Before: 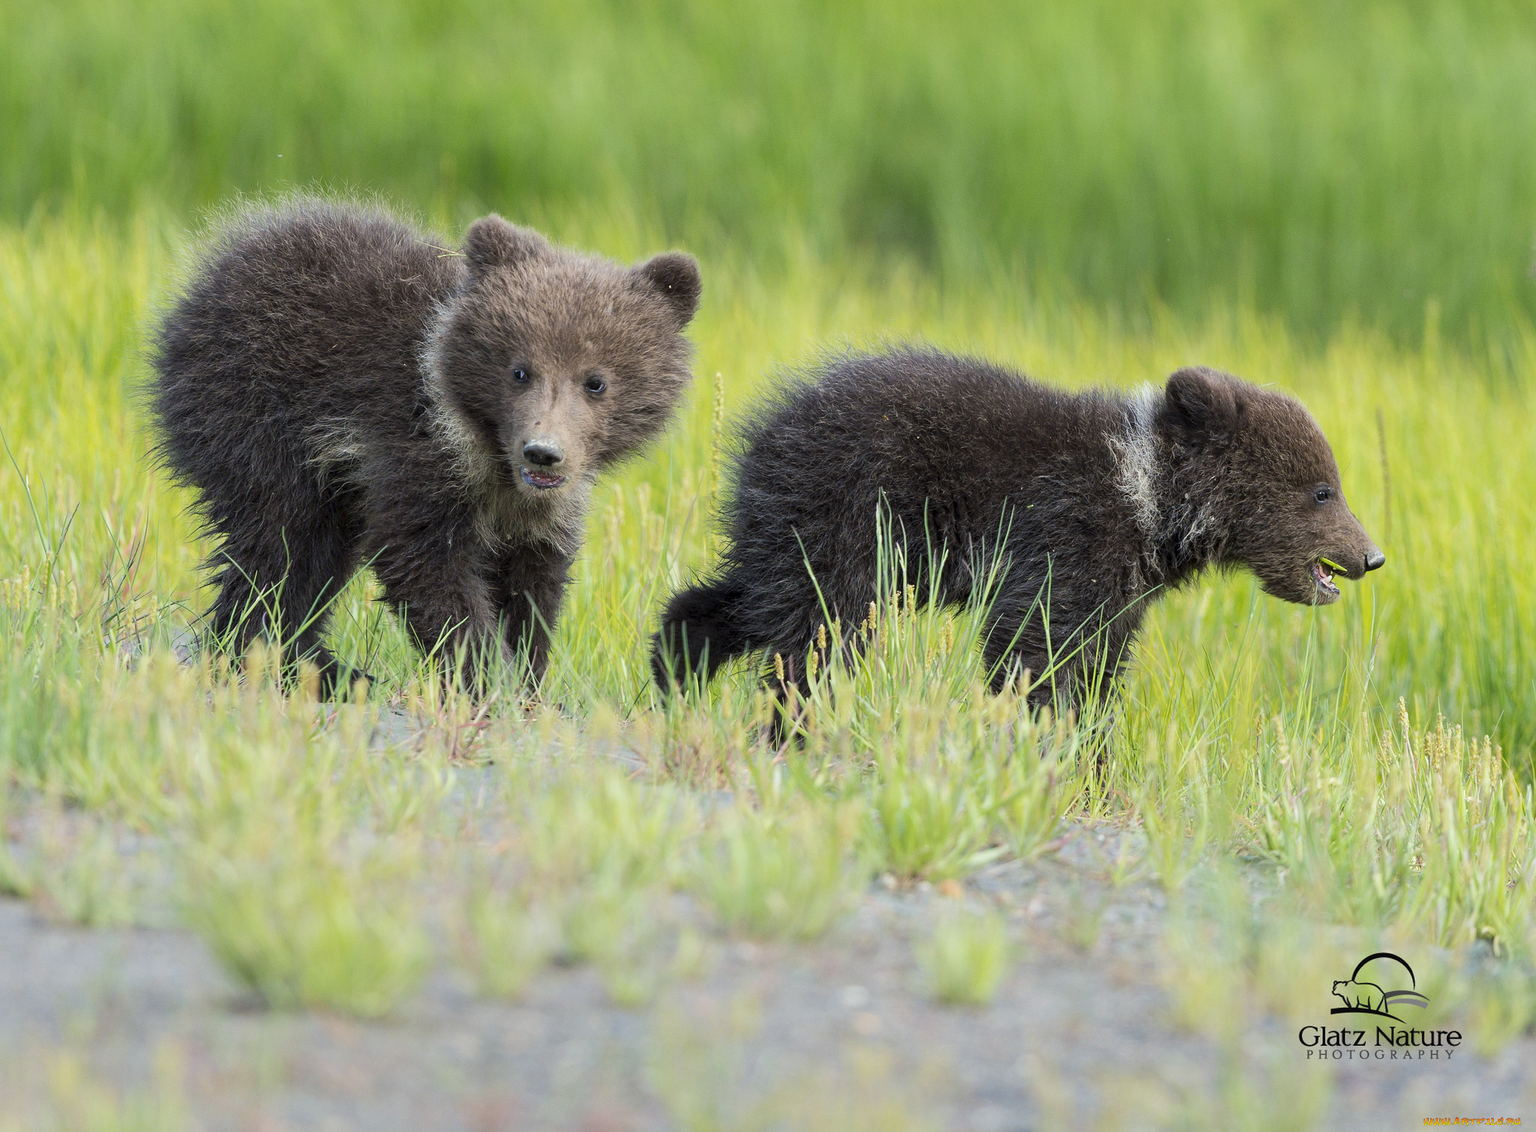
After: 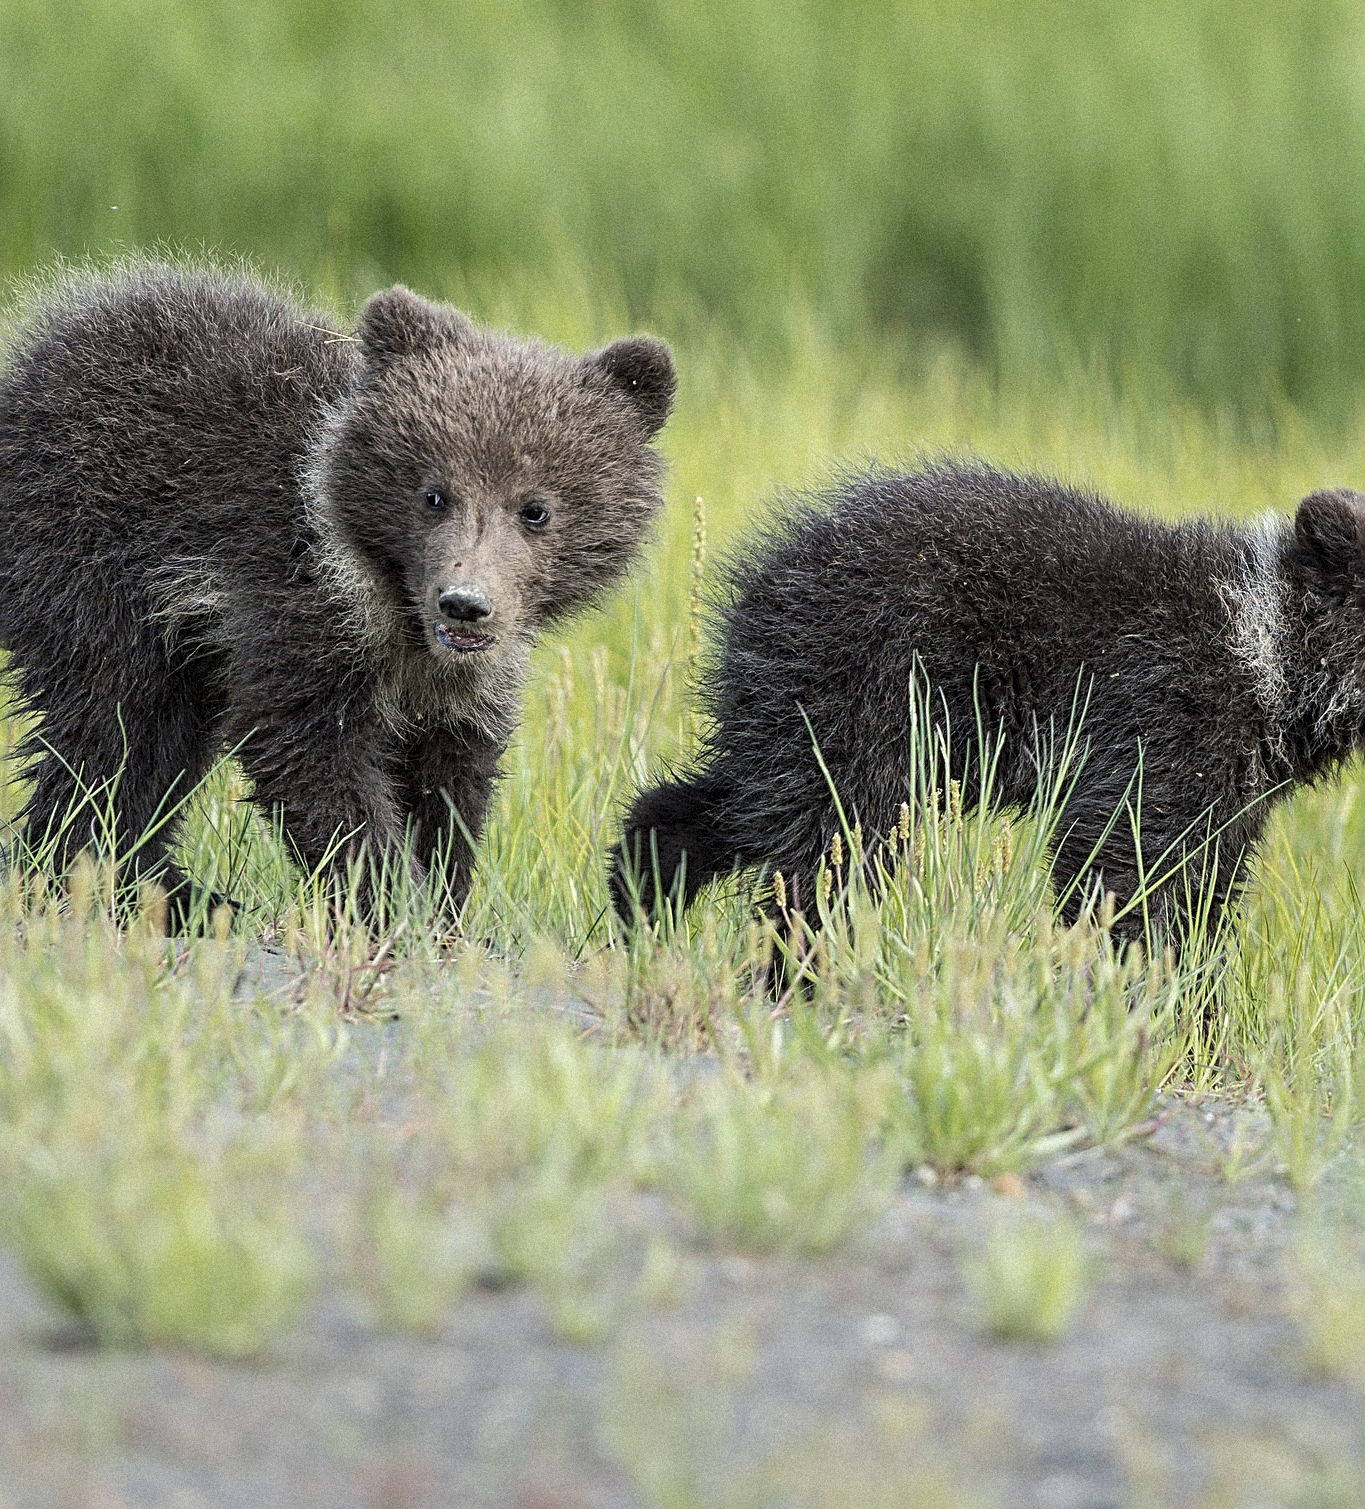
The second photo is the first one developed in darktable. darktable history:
shadows and highlights: shadows 20.55, highlights -20.99, soften with gaussian
crop and rotate: left 12.648%, right 20.685%
local contrast: on, module defaults
contrast brightness saturation: contrast 0.06, brightness -0.01, saturation -0.23
sharpen: radius 2.817, amount 0.715
grain: mid-tones bias 0%
white balance: red 1, blue 1
